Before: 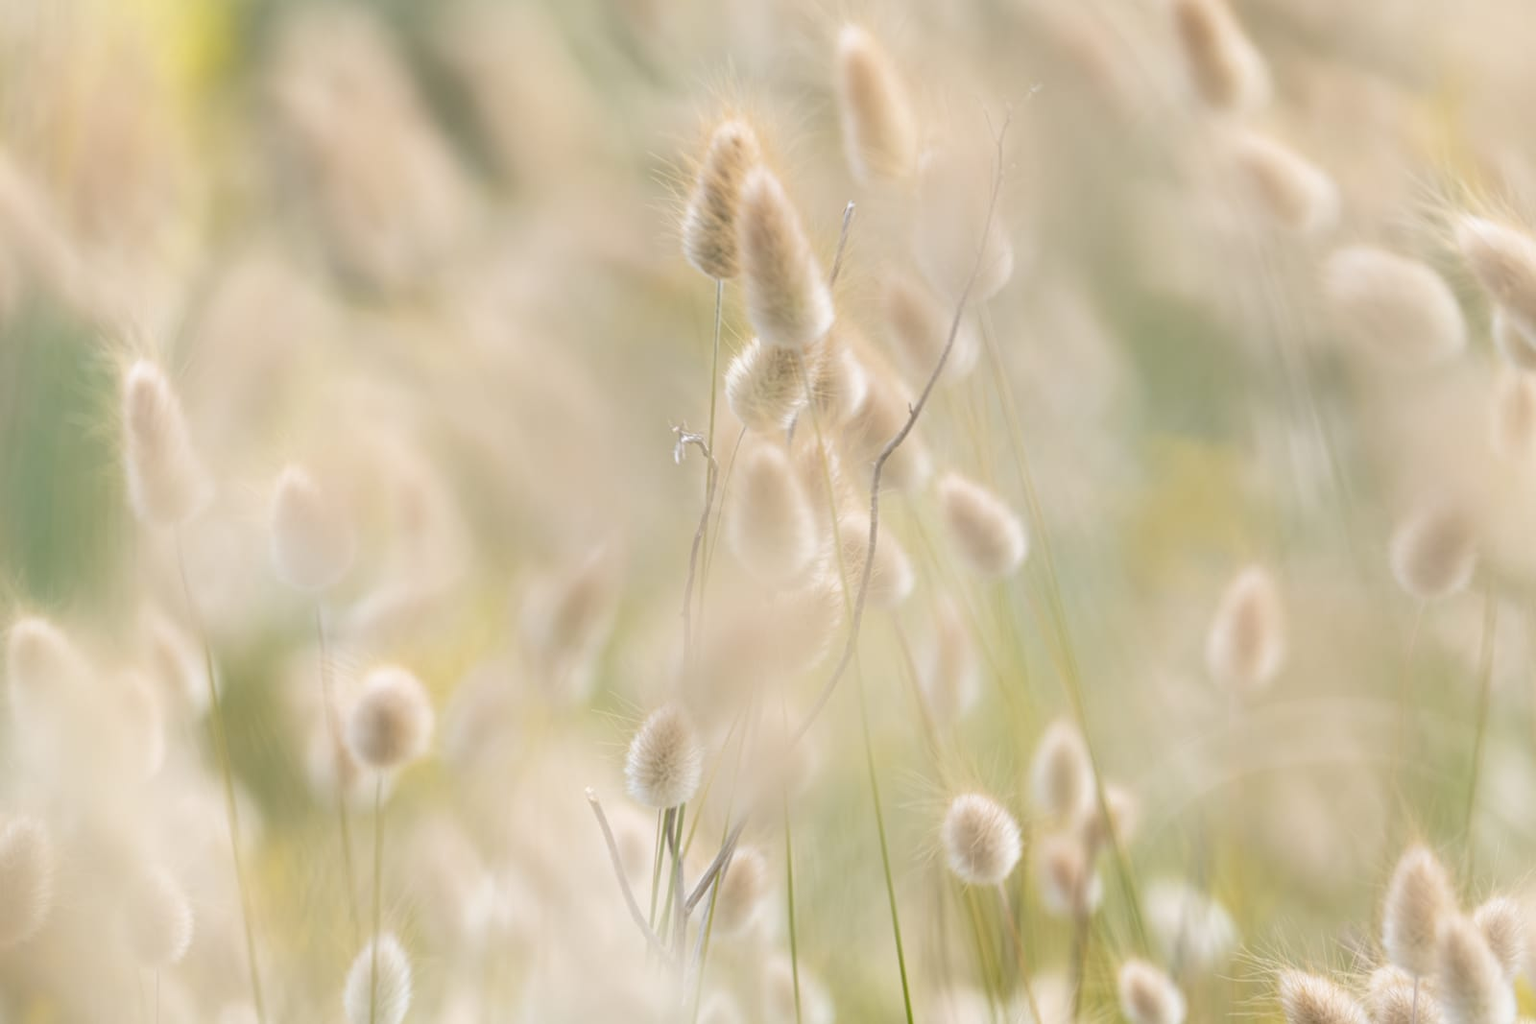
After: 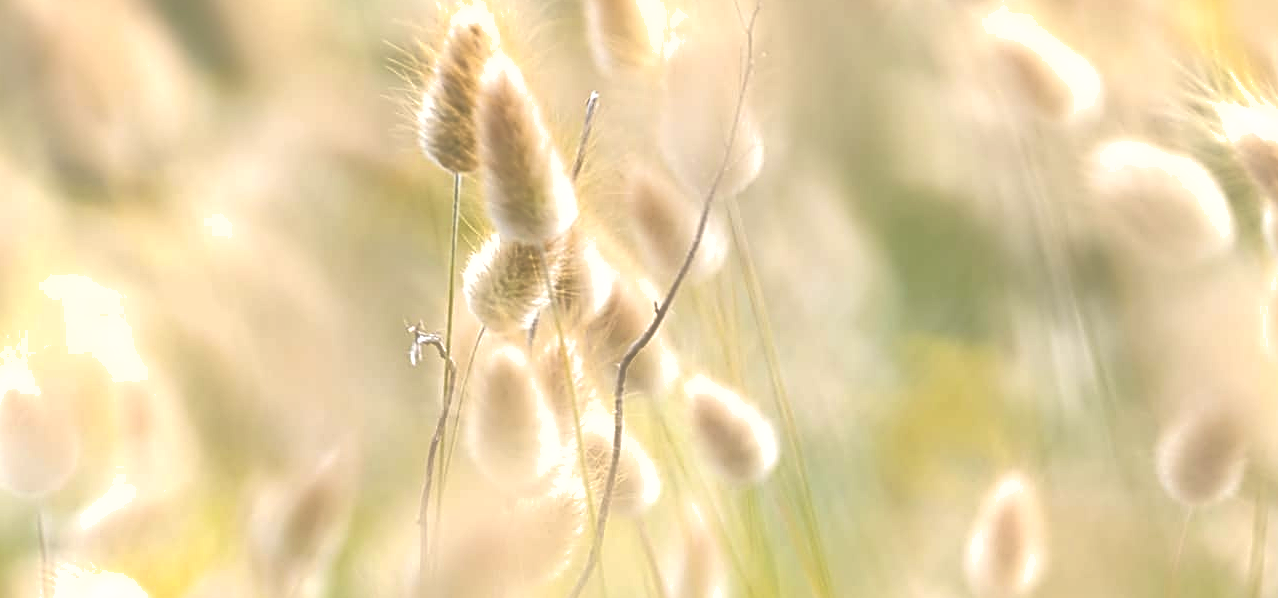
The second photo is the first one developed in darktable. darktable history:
exposure: exposure 0.58 EV, compensate exposure bias true, compensate highlight preservation false
shadows and highlights: on, module defaults
color zones: curves: ch1 [(0, 0.469) (0.01, 0.469) (0.12, 0.446) (0.248, 0.469) (0.5, 0.5) (0.748, 0.5) (0.99, 0.469) (1, 0.469)]
contrast brightness saturation: saturation 0.183
sharpen: radius 2.54, amount 0.635
crop: left 18.276%, top 11.093%, right 1.847%, bottom 32.855%
